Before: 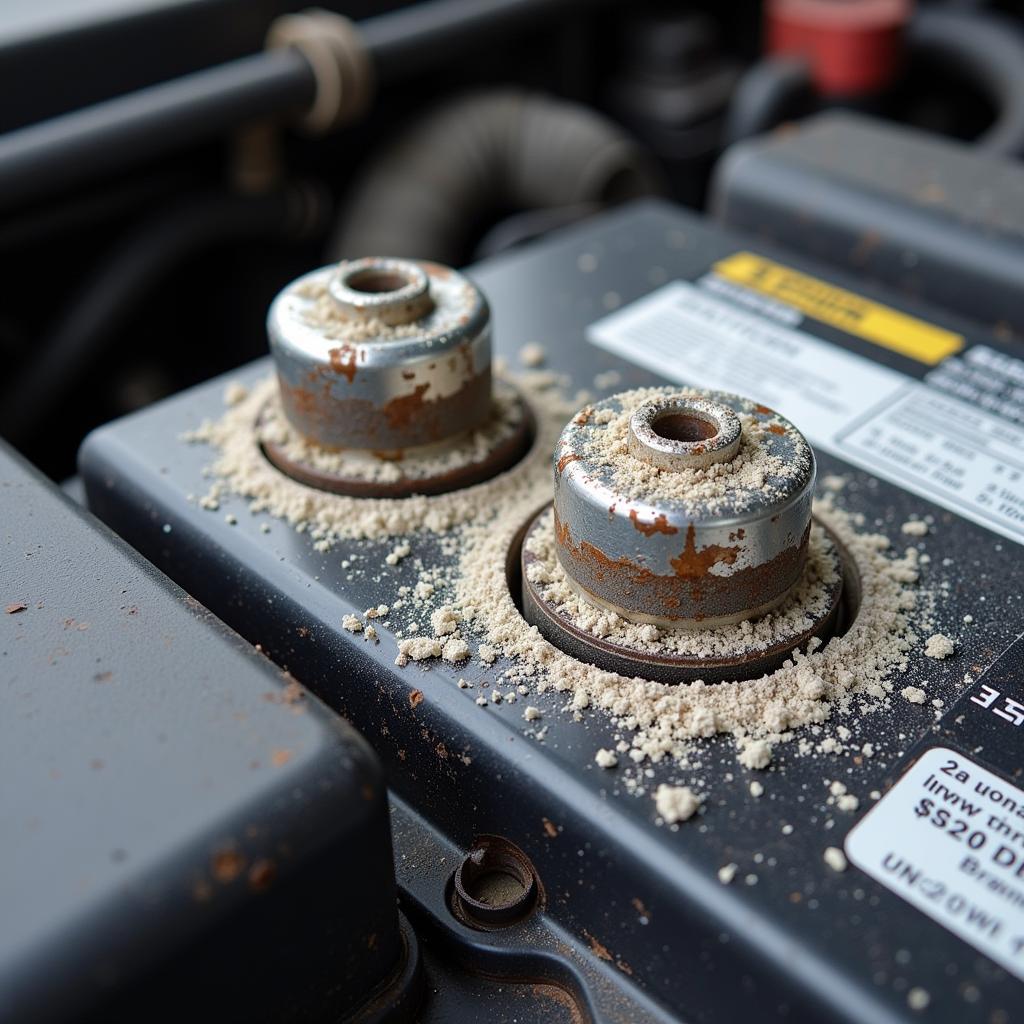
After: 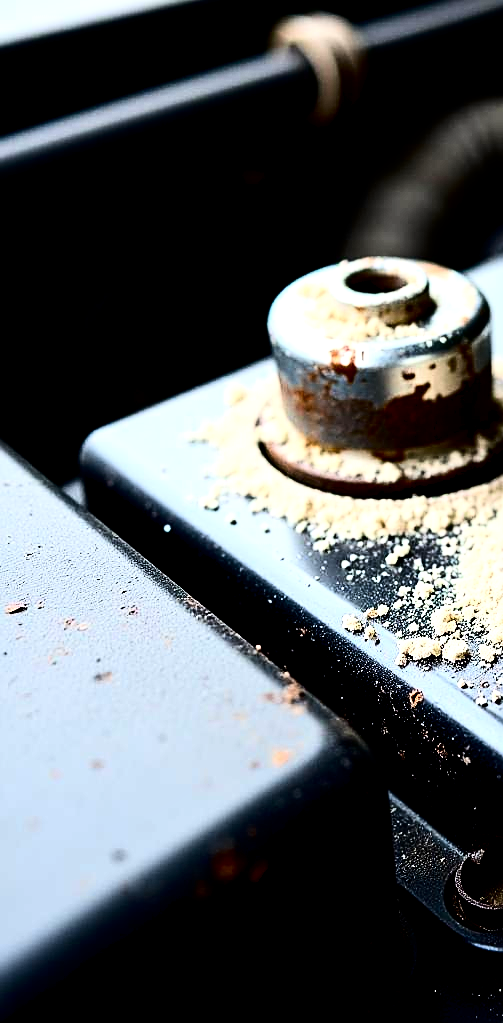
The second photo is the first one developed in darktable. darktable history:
crop and rotate: left 0%, top 0%, right 50.845%
exposure: black level correction 0.016, exposure -0.009 EV, compensate highlight preservation false
sharpen: on, module defaults
rgb curve: curves: ch0 [(0, 0) (0.21, 0.15) (0.24, 0.21) (0.5, 0.75) (0.75, 0.96) (0.89, 0.99) (1, 1)]; ch1 [(0, 0.02) (0.21, 0.13) (0.25, 0.2) (0.5, 0.67) (0.75, 0.9) (0.89, 0.97) (1, 1)]; ch2 [(0, 0.02) (0.21, 0.13) (0.25, 0.2) (0.5, 0.67) (0.75, 0.9) (0.89, 0.97) (1, 1)], compensate middle gray true
levels: levels [0, 0.476, 0.951]
contrast brightness saturation: contrast 0.19, brightness -0.24, saturation 0.11
tone equalizer: -8 EV -0.002 EV, -7 EV 0.005 EV, -6 EV -0.009 EV, -5 EV 0.011 EV, -4 EV -0.012 EV, -3 EV 0.007 EV, -2 EV -0.062 EV, -1 EV -0.293 EV, +0 EV -0.582 EV, smoothing diameter 2%, edges refinement/feathering 20, mask exposure compensation -1.57 EV, filter diffusion 5
